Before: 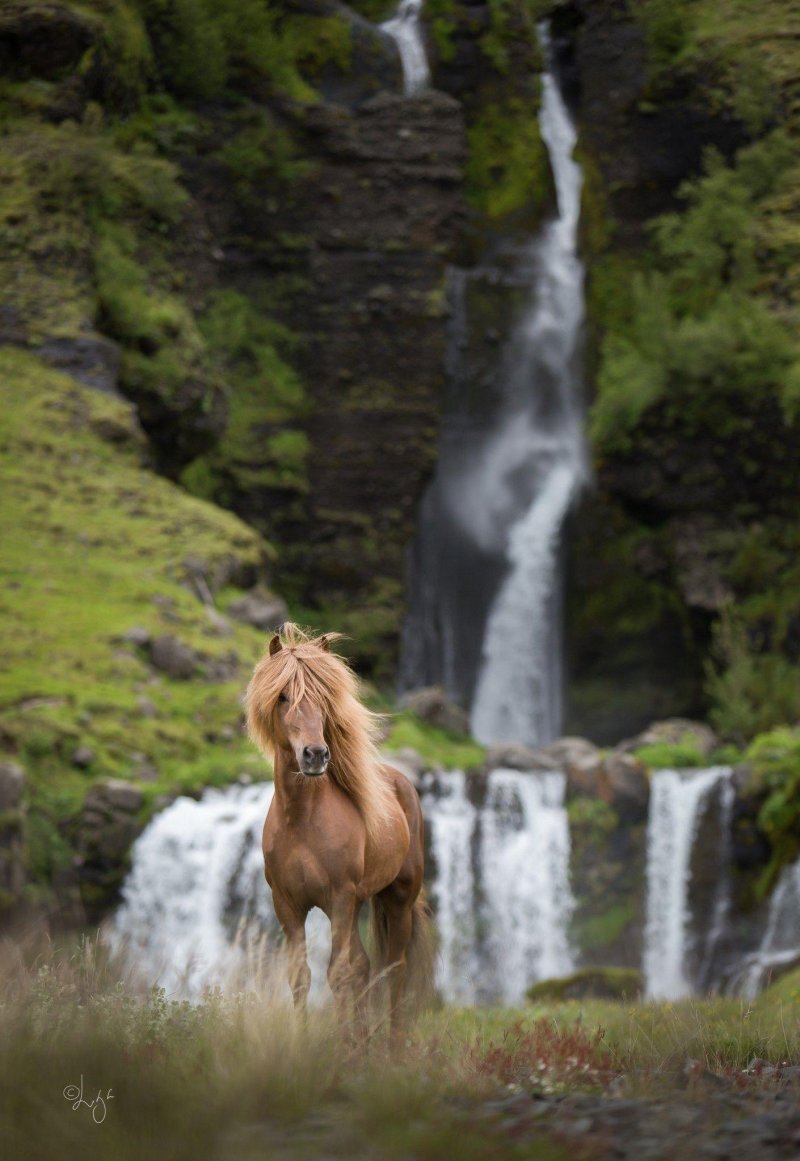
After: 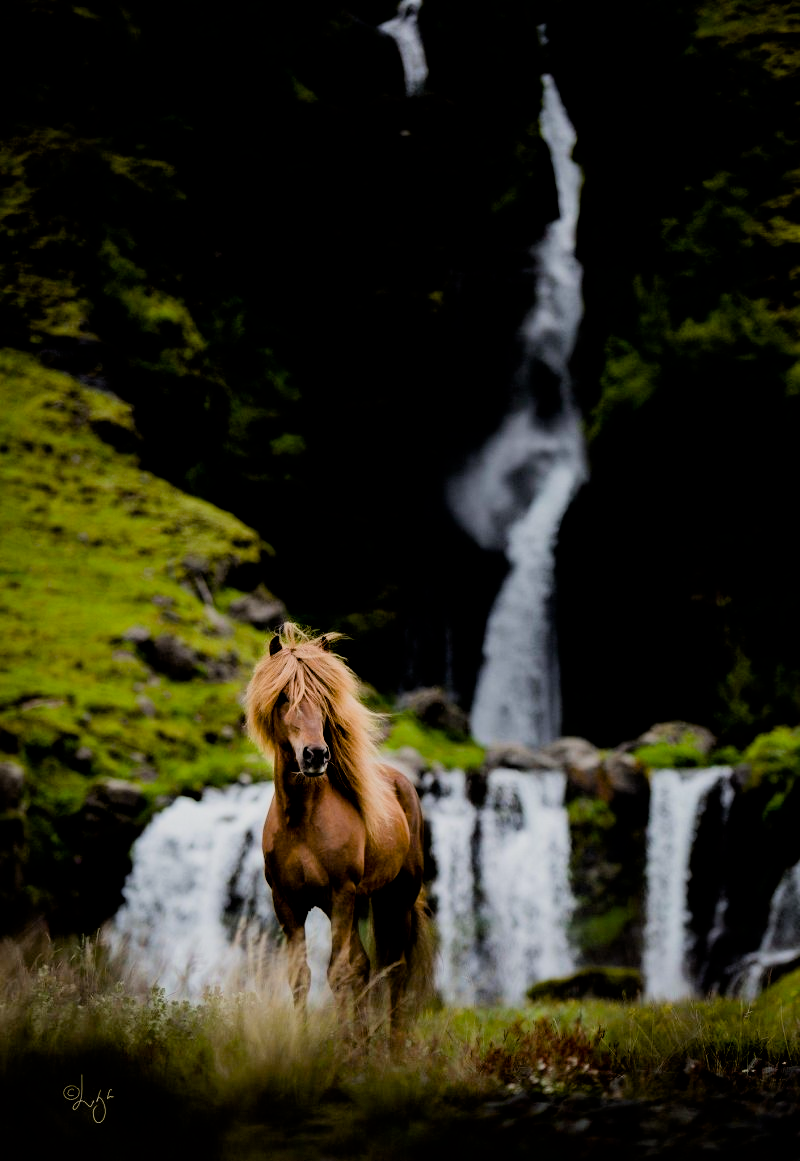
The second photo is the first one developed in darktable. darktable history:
filmic rgb: black relative exposure -5 EV, hardness 2.88, contrast 1.4, highlights saturation mix -30%
color balance rgb: perceptual saturation grading › global saturation 25%, global vibrance 10%
exposure: black level correction 0.046, exposure -0.228 EV, compensate highlight preservation false
